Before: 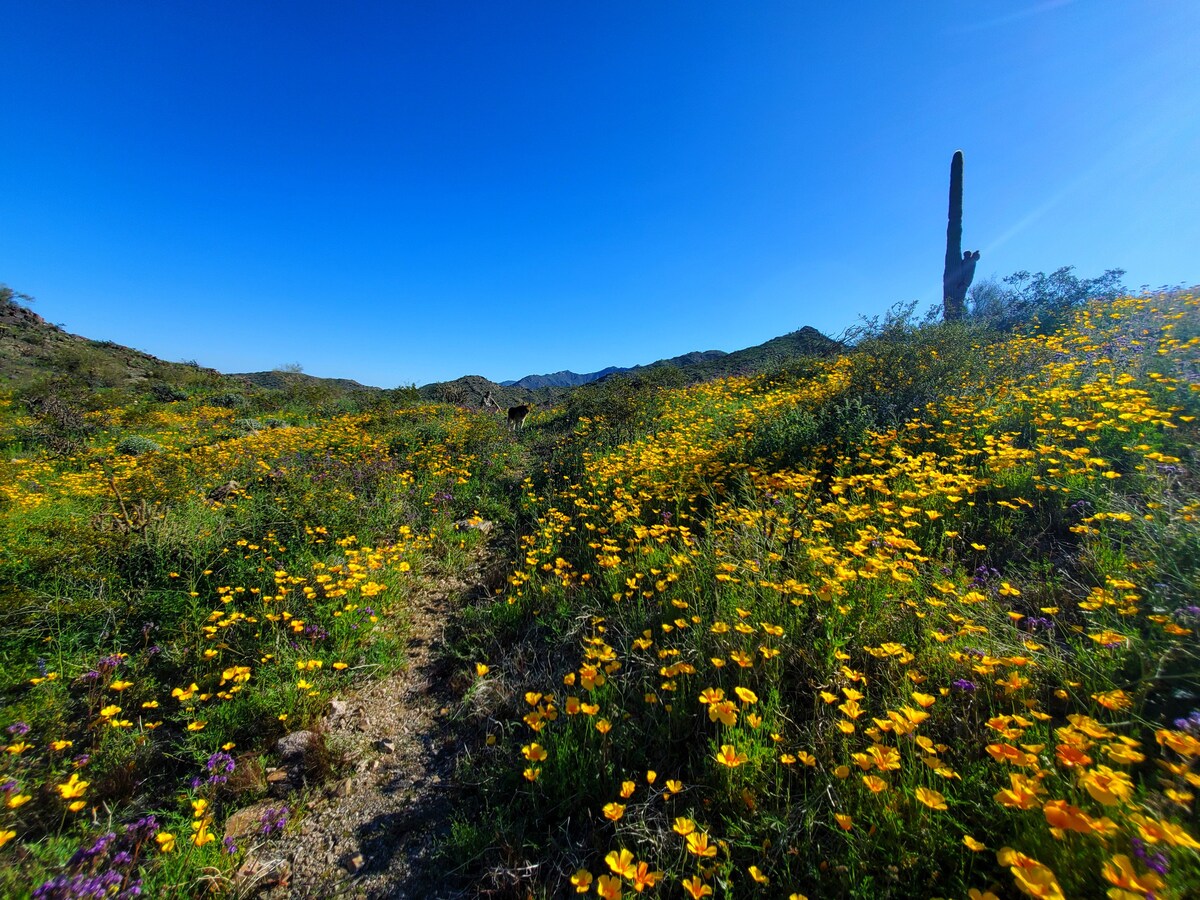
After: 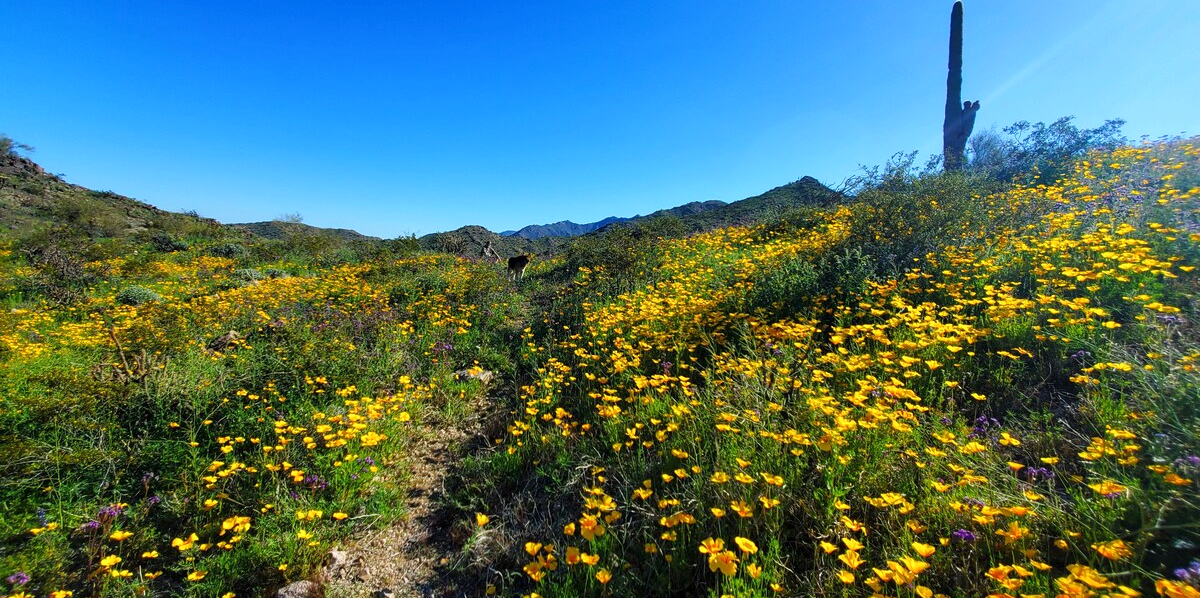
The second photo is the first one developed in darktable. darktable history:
crop: top 16.76%, bottom 16.753%
base curve: curves: ch0 [(0, 0) (0.666, 0.806) (1, 1)], preserve colors none
